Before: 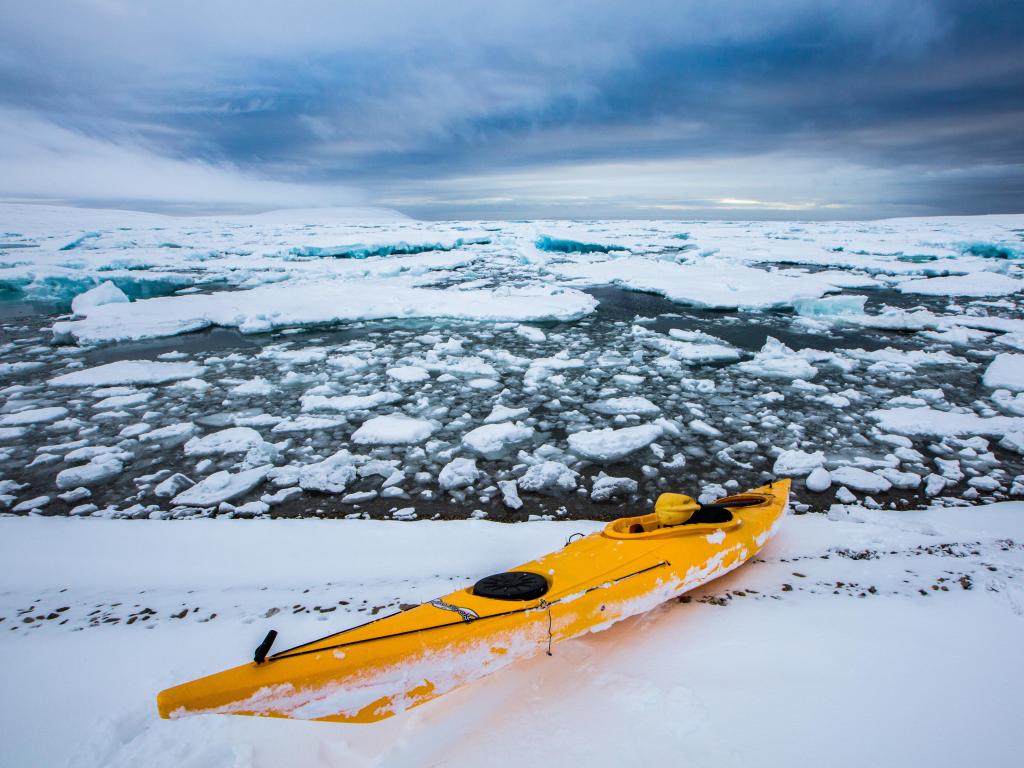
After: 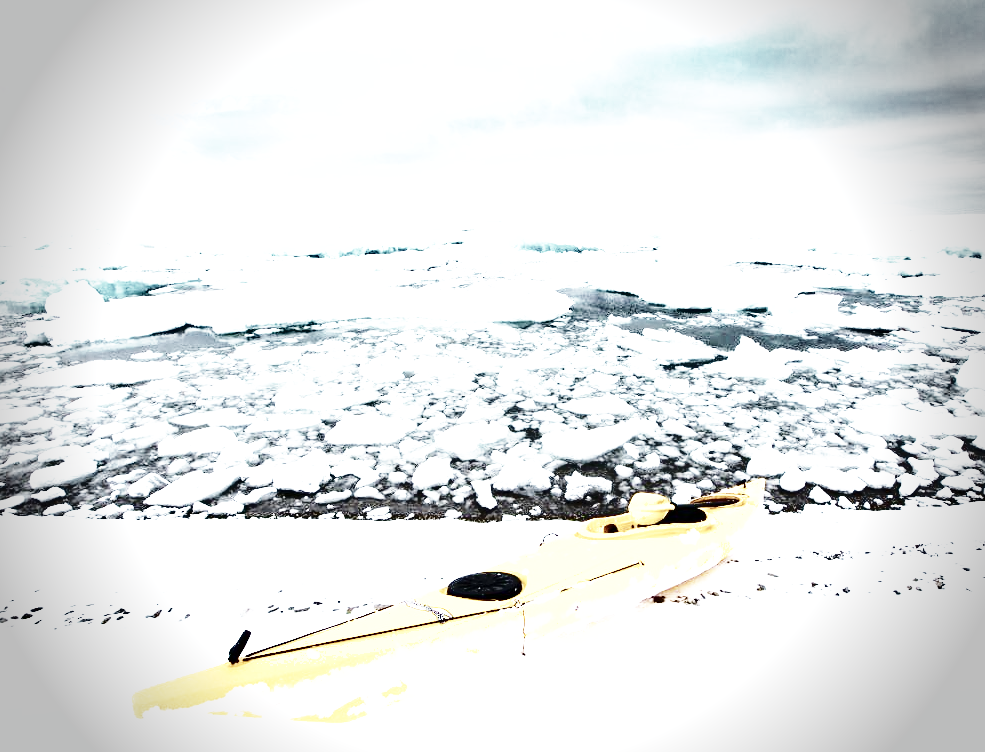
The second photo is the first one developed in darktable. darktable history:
exposure: exposure 2.199 EV, compensate exposure bias true, compensate highlight preservation false
crop and rotate: left 2.547%, right 1.219%, bottom 2.069%
contrast brightness saturation: contrast 0.098, saturation -0.291
base curve: curves: ch0 [(0, 0) (0.007, 0.004) (0.027, 0.03) (0.046, 0.07) (0.207, 0.54) (0.442, 0.872) (0.673, 0.972) (1, 1)], preserve colors none
shadows and highlights: radius 132.09, soften with gaussian
color correction: highlights b* 0.062, saturation 0.521
vignetting: fall-off radius 30.95%, unbound false
